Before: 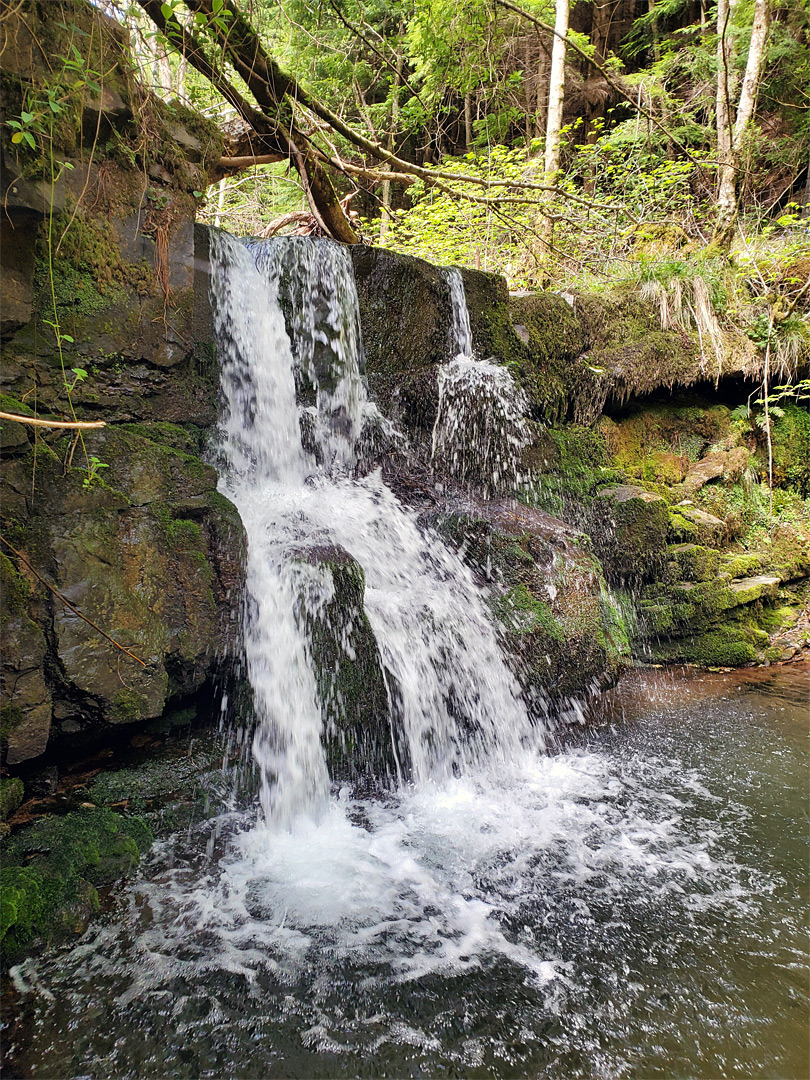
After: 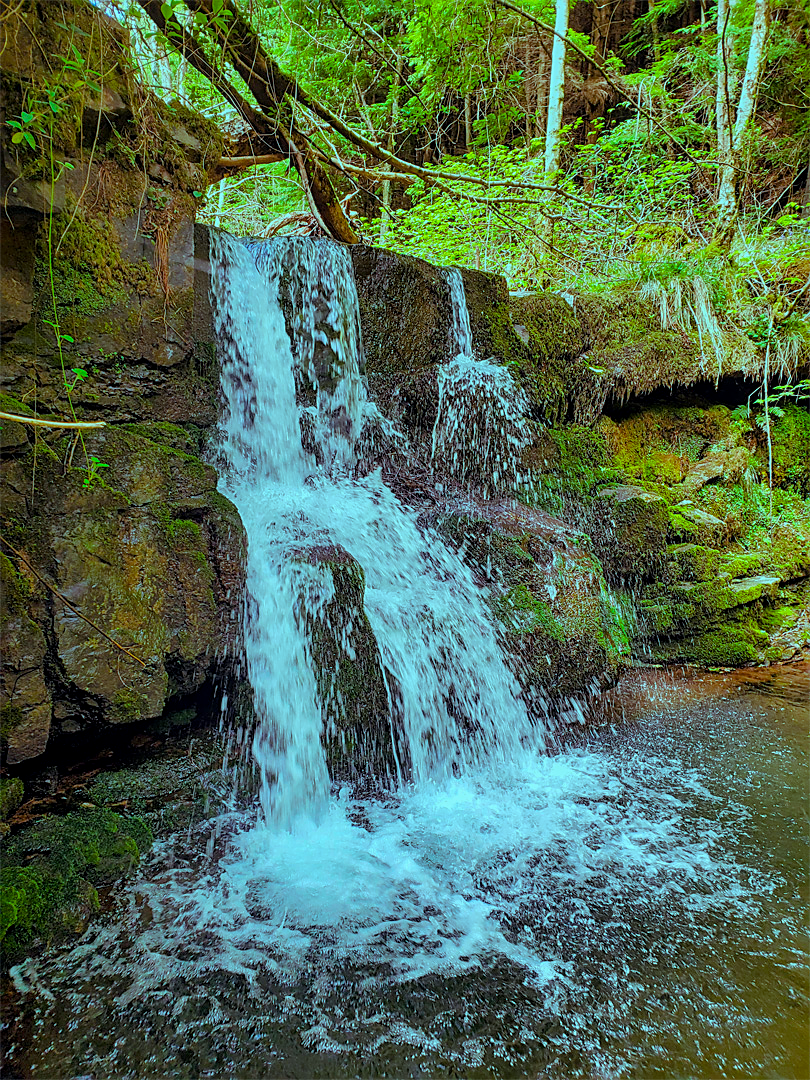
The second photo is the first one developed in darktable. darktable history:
sharpen: amount 0.492
local contrast: on, module defaults
color balance rgb: highlights gain › luminance -32.914%, highlights gain › chroma 5.57%, highlights gain › hue 219.43°, linear chroma grading › global chroma 24.856%, perceptual saturation grading › global saturation 19.949%
